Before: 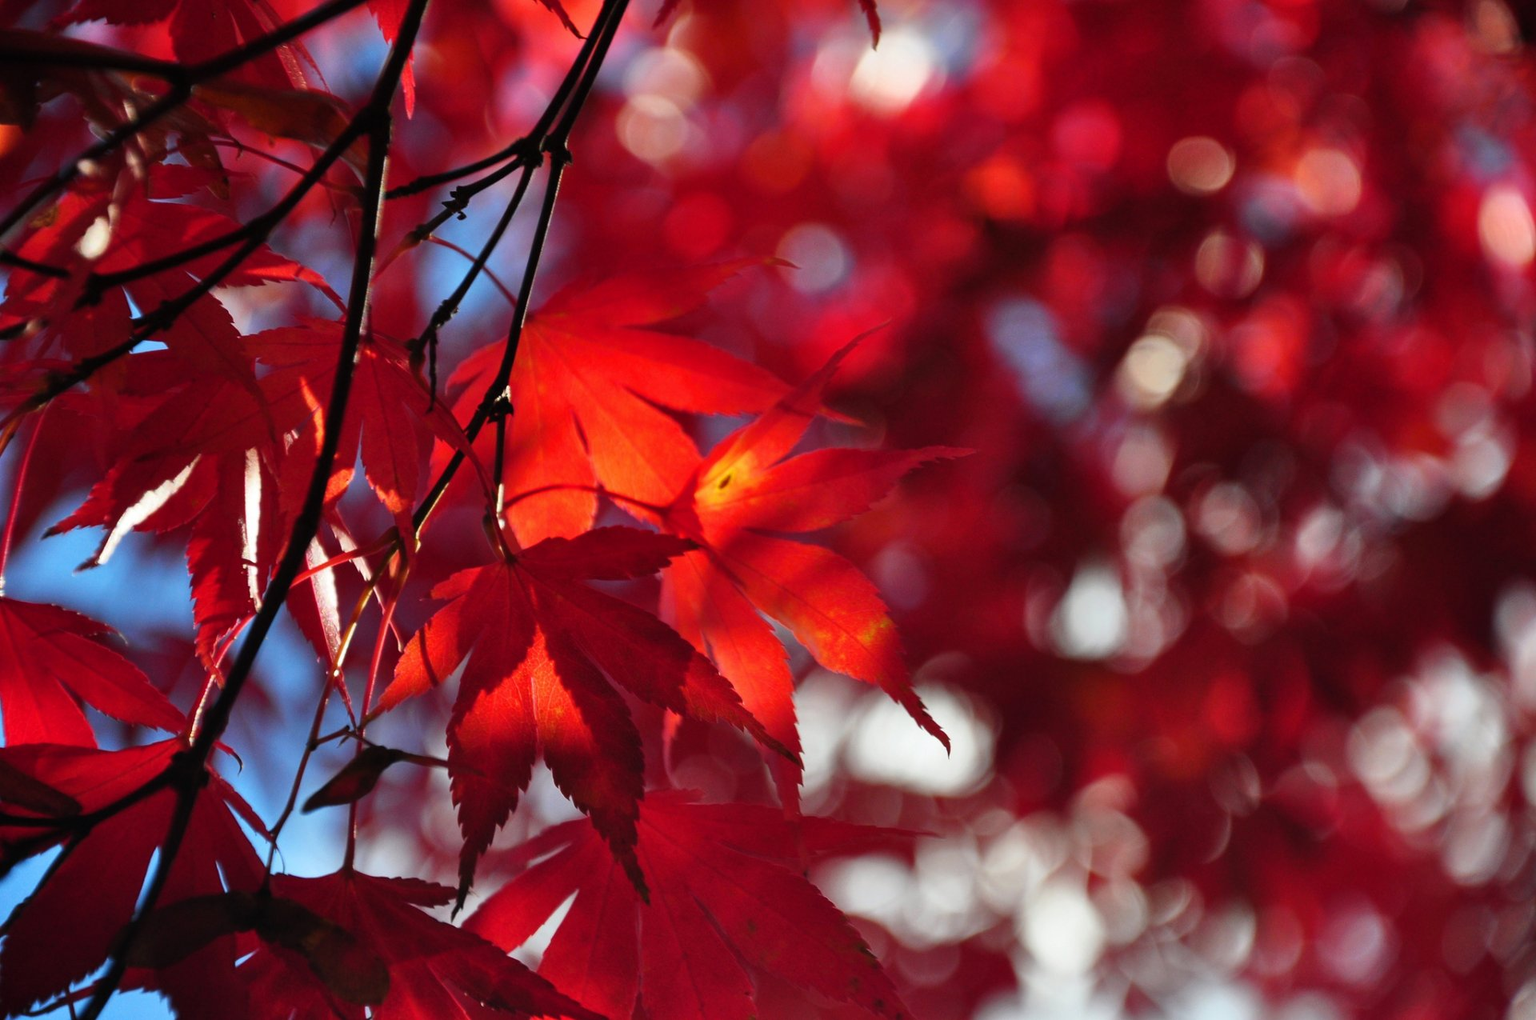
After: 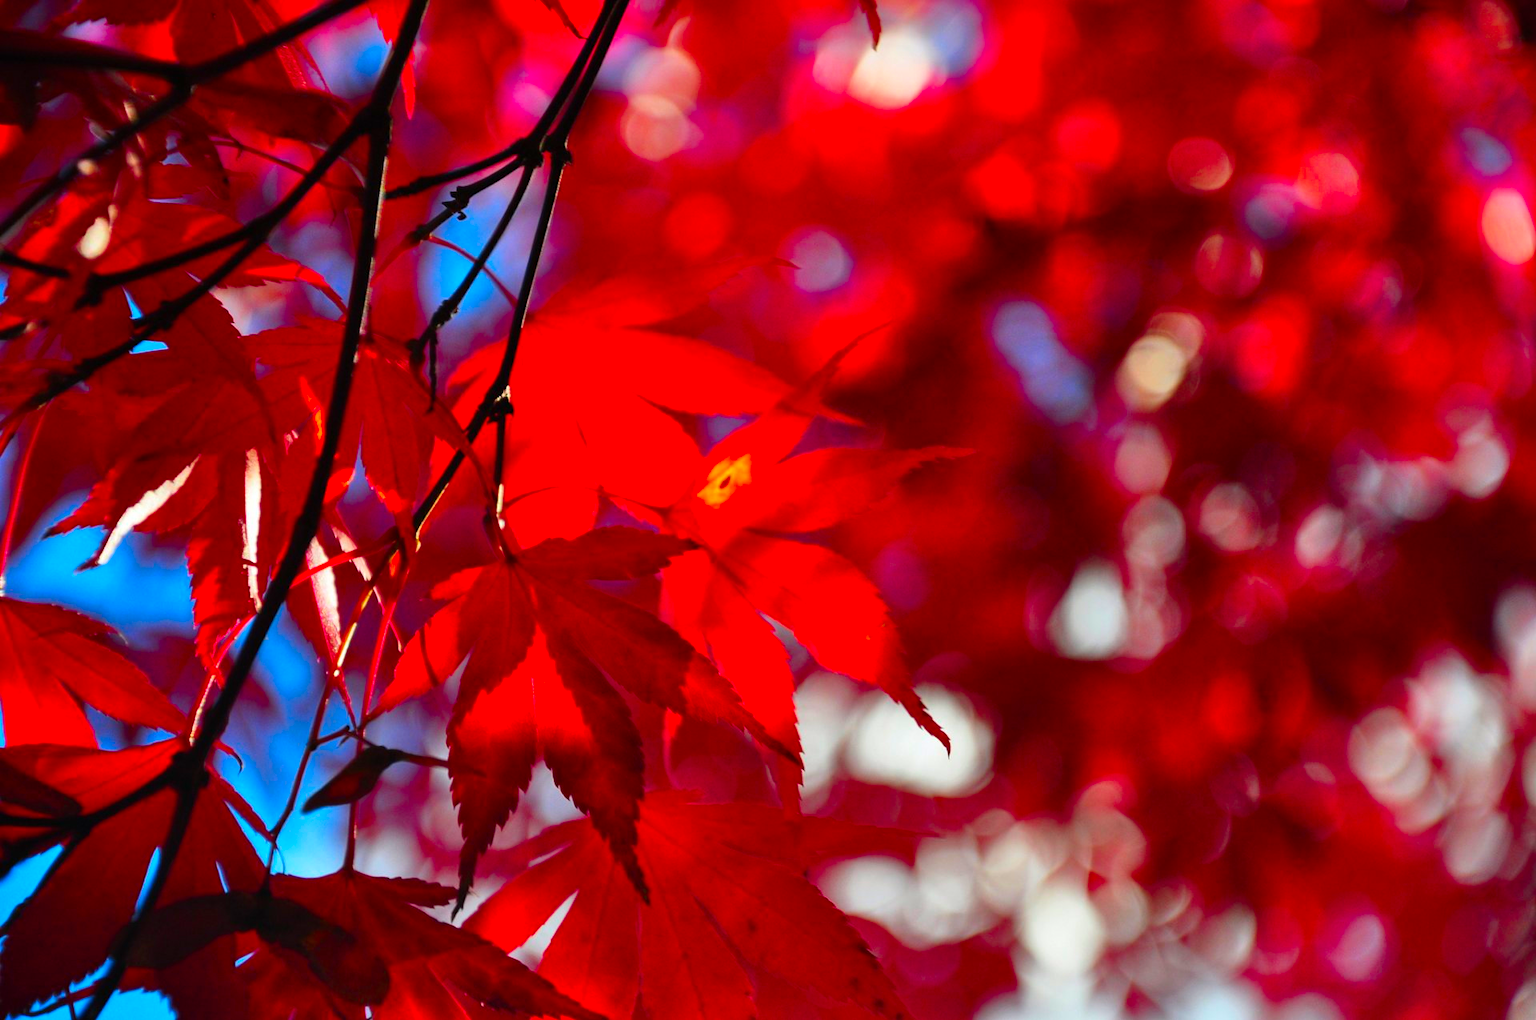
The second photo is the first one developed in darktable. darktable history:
color correction: highlights b* 0.057, saturation 1.8
